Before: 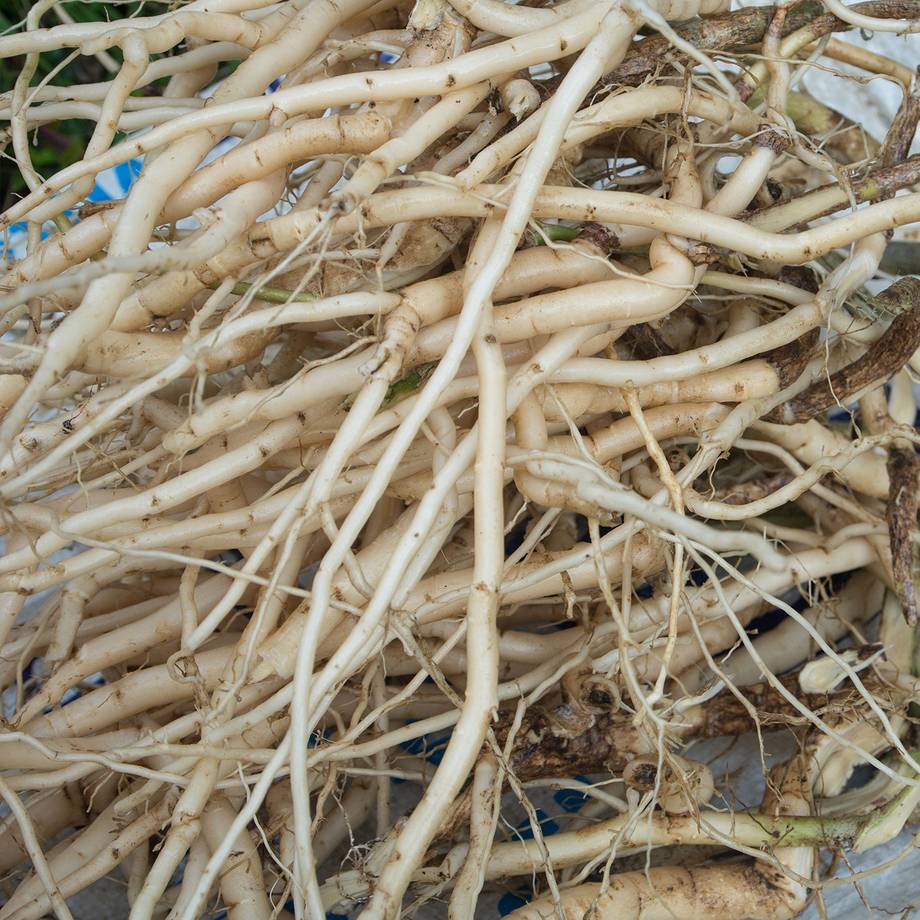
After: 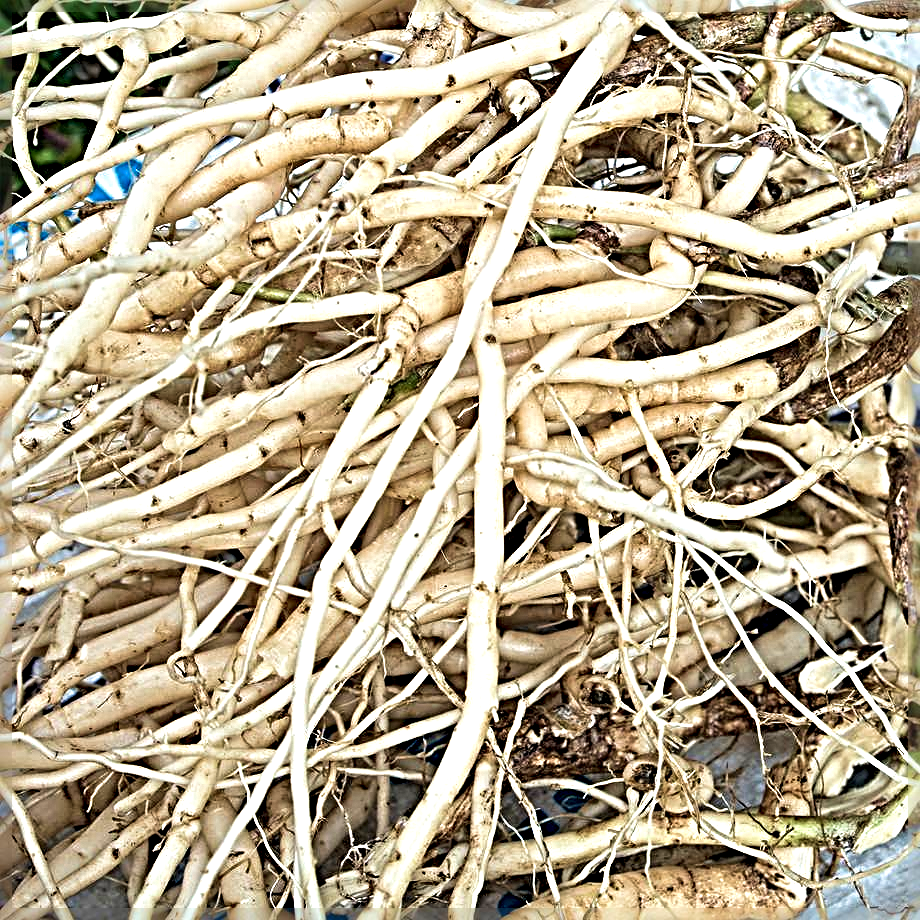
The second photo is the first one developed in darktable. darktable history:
velvia: on, module defaults
sharpen: radius 6.3, amount 1.8, threshold 0
exposure: black level correction 0, exposure 0.7 EV, compensate exposure bias true, compensate highlight preservation false
